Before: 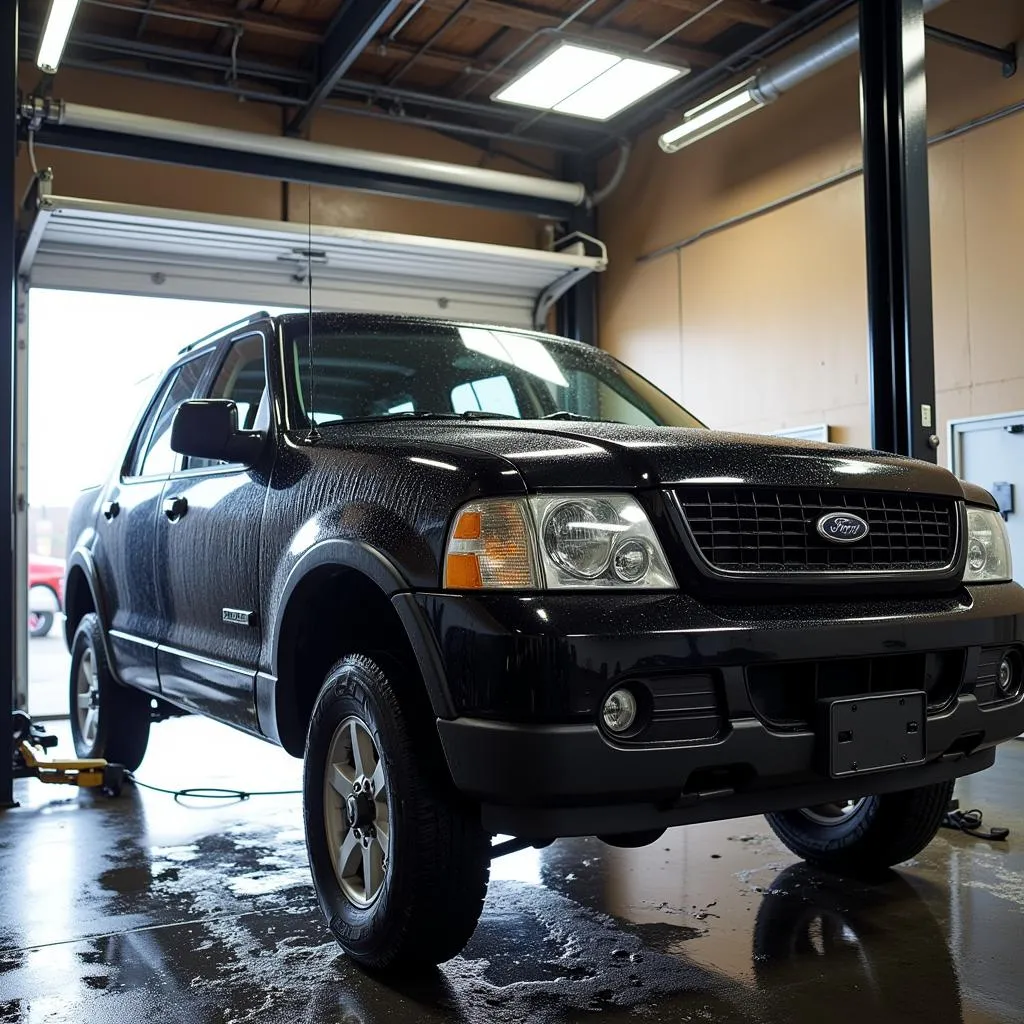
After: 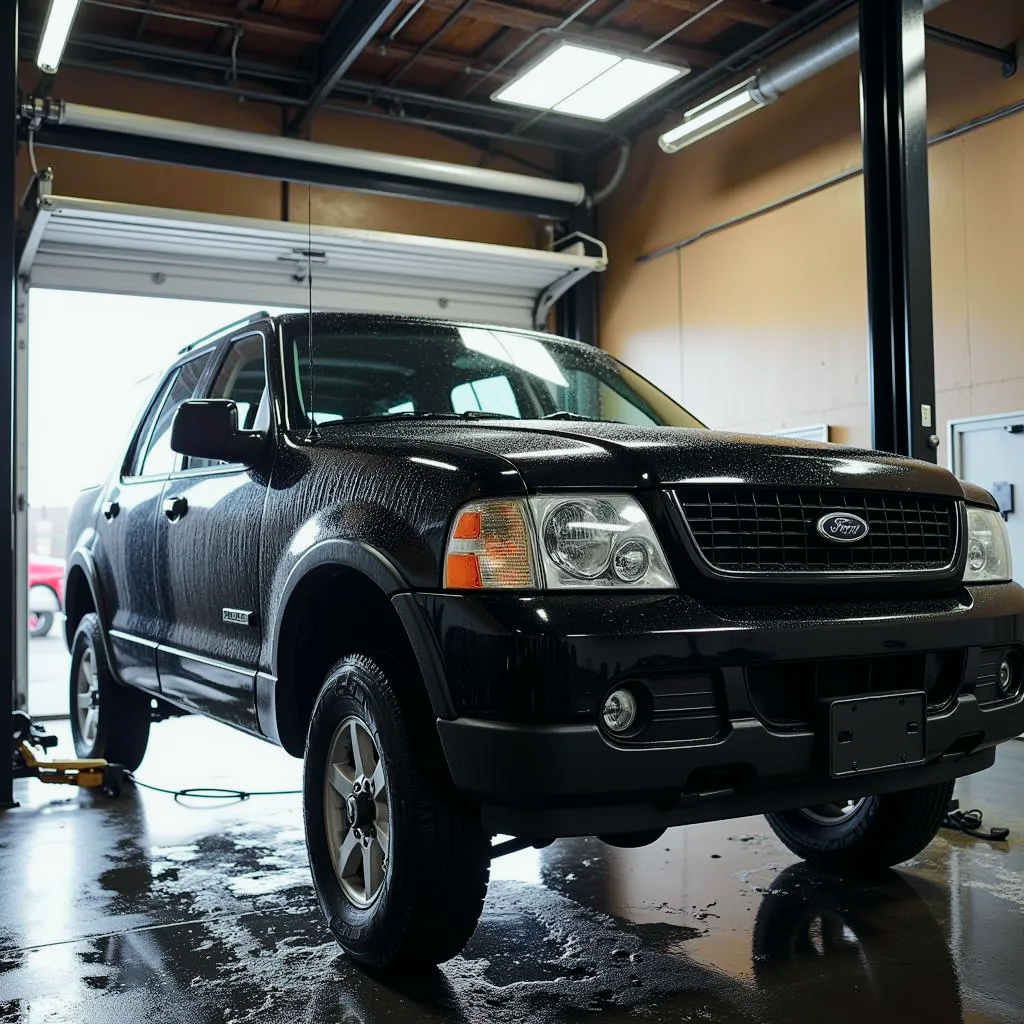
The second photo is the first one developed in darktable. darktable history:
tone curve: curves: ch0 [(0, 0.003) (0.211, 0.174) (0.482, 0.519) (0.843, 0.821) (0.992, 0.971)]; ch1 [(0, 0) (0.276, 0.206) (0.393, 0.364) (0.482, 0.477) (0.506, 0.5) (0.523, 0.523) (0.572, 0.592) (0.695, 0.767) (1, 1)]; ch2 [(0, 0) (0.438, 0.456) (0.498, 0.497) (0.536, 0.527) (0.562, 0.584) (0.619, 0.602) (0.698, 0.698) (1, 1)], color space Lab, independent channels, preserve colors none
